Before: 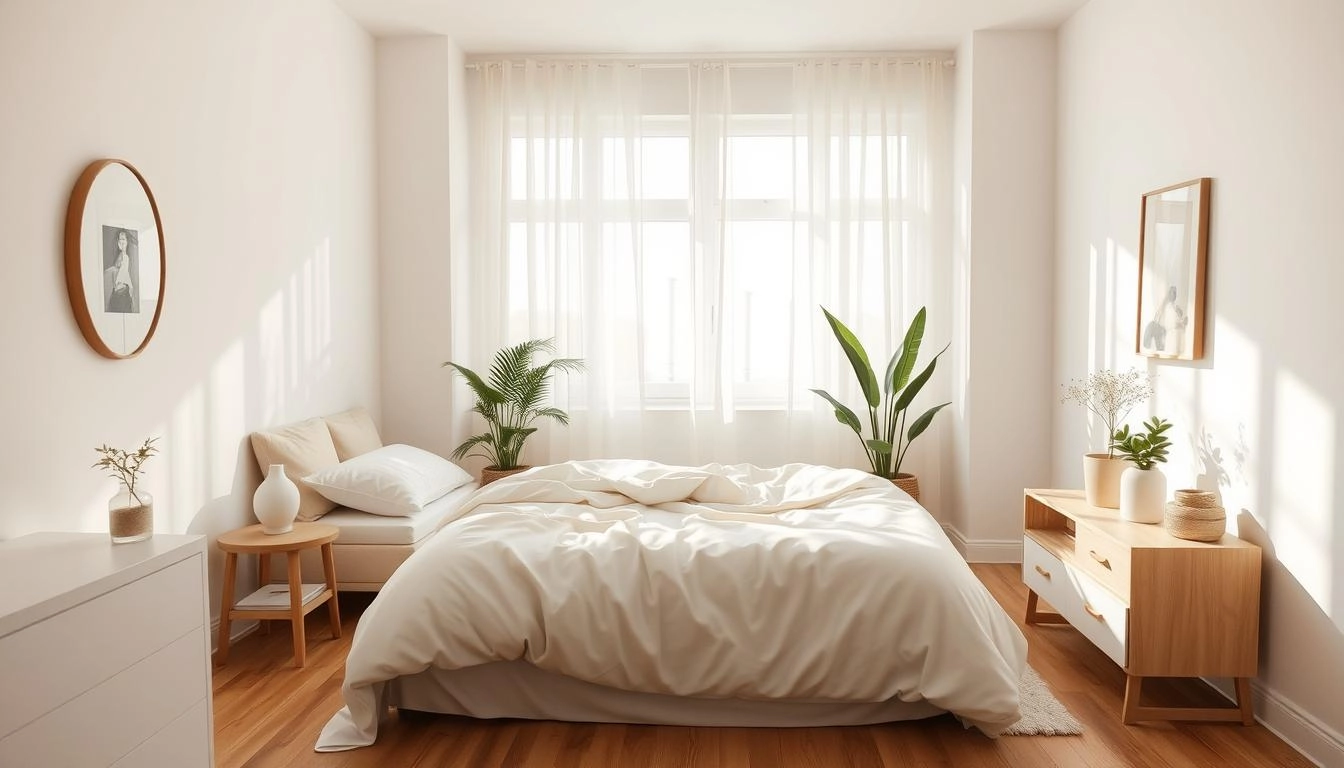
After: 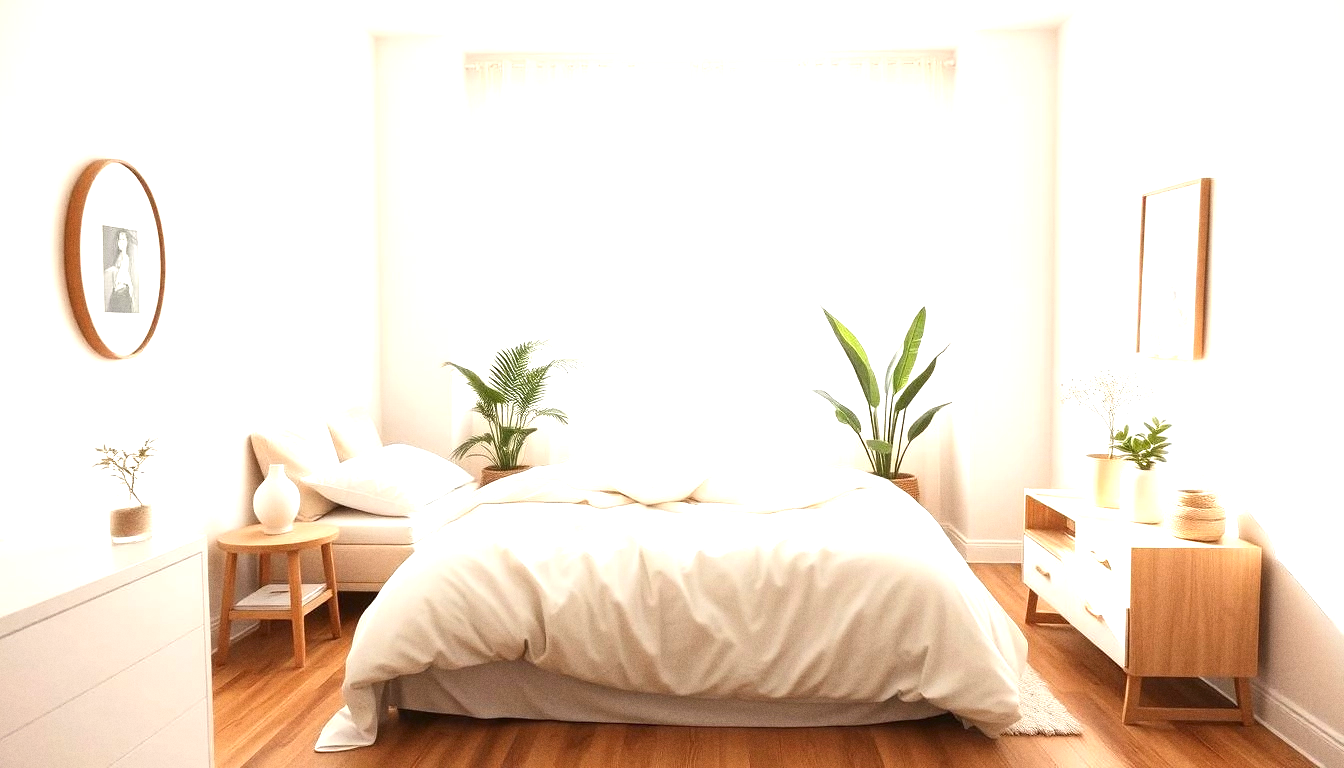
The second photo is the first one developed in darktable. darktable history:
exposure: exposure 1.16 EV, compensate exposure bias true, compensate highlight preservation false
grain: coarseness 0.09 ISO
